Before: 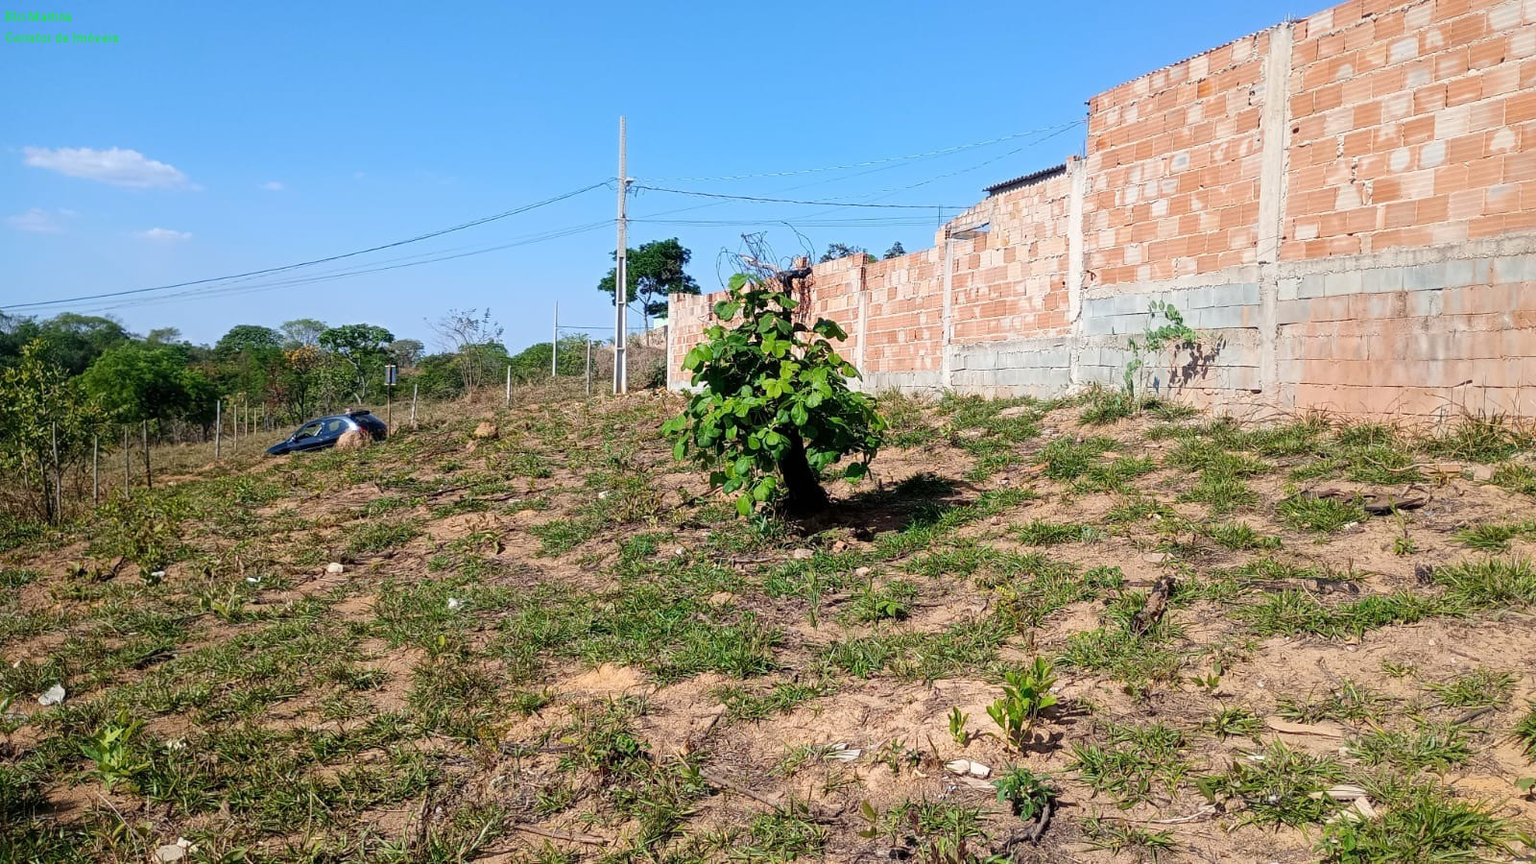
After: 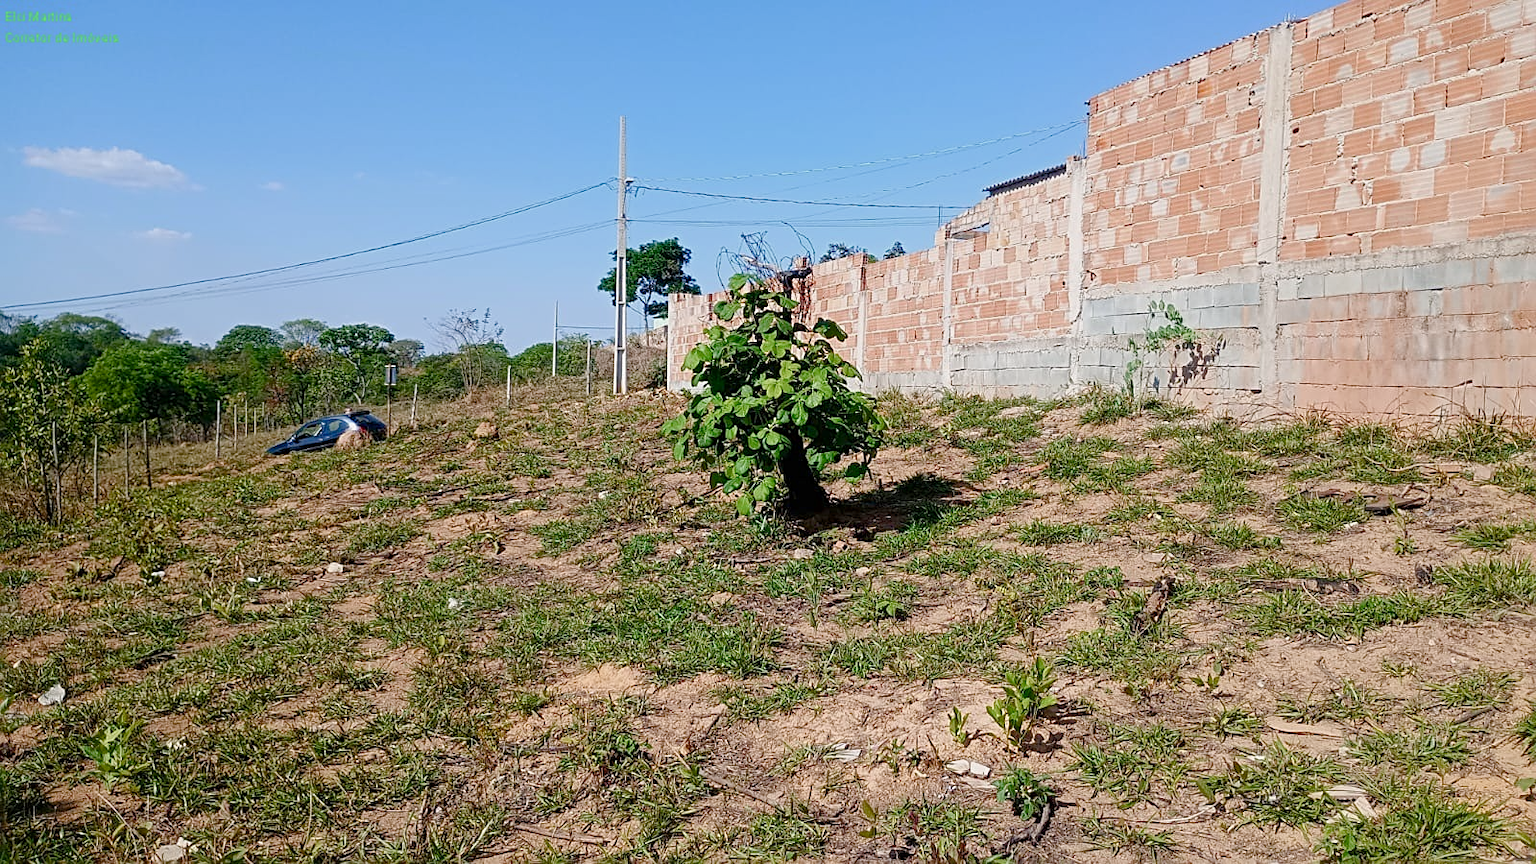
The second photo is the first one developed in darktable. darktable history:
sharpen: on, module defaults
color balance rgb: shadows lift › chroma 1%, shadows lift › hue 113°, highlights gain › chroma 0.2%, highlights gain › hue 333°, perceptual saturation grading › global saturation 20%, perceptual saturation grading › highlights -50%, perceptual saturation grading › shadows 25%, contrast -10%
